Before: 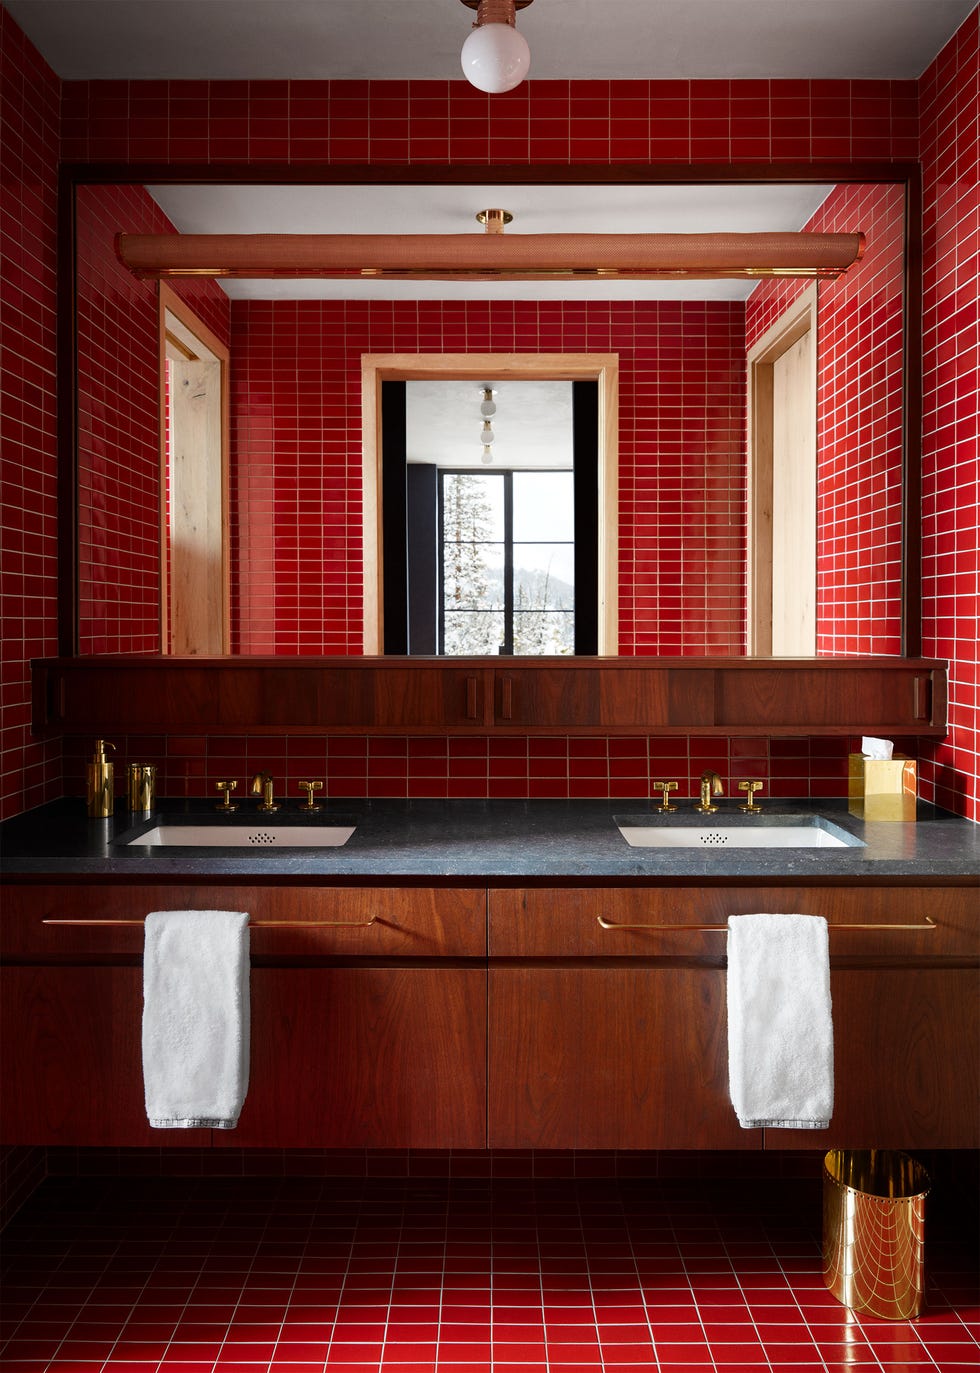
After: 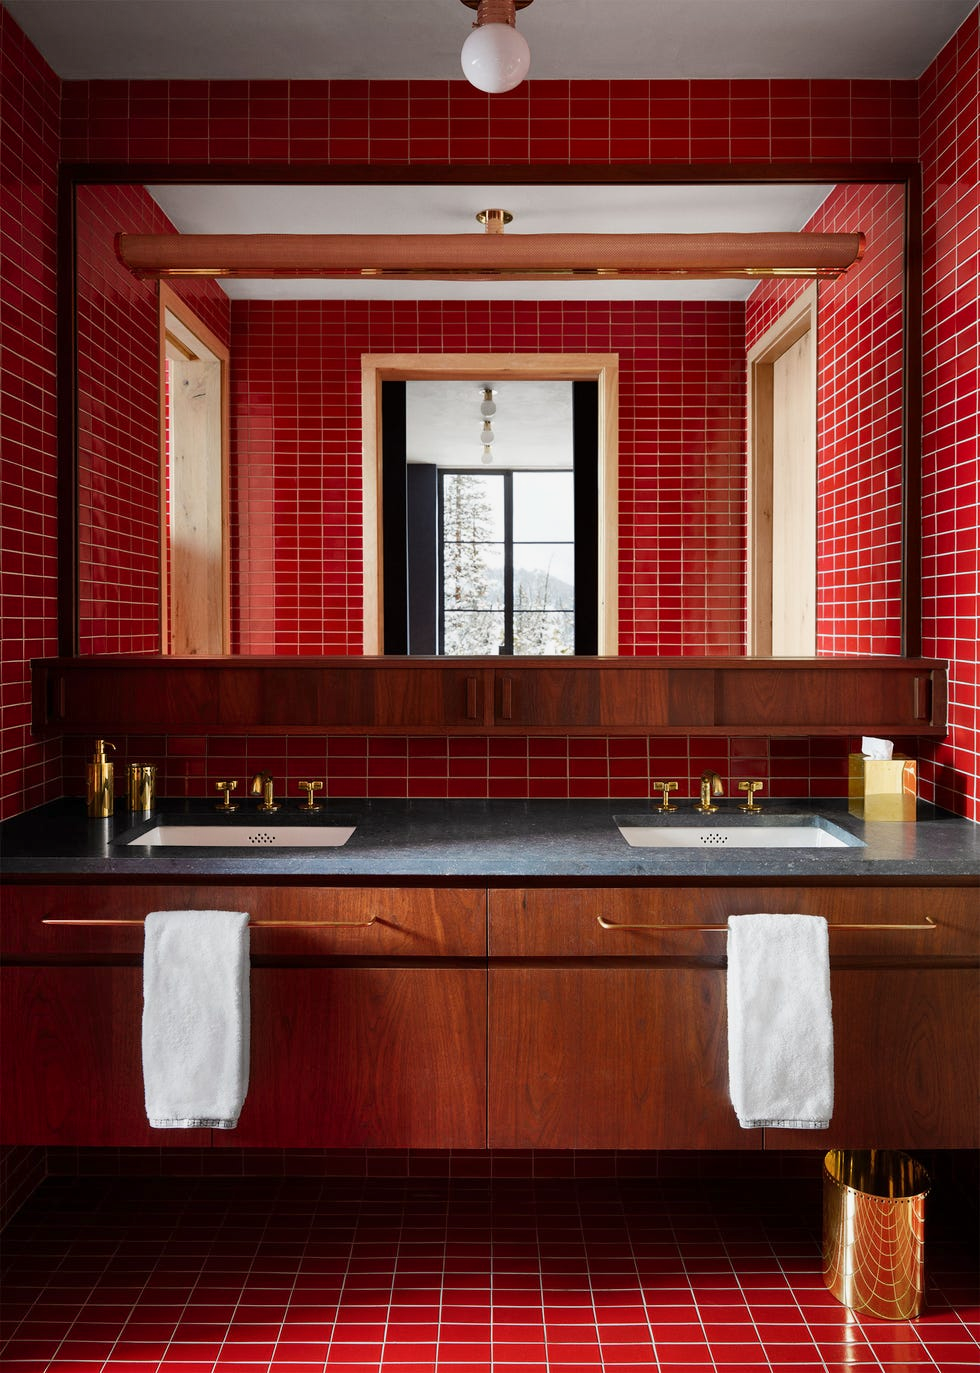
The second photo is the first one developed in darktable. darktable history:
shadows and highlights: white point adjustment -3.65, highlights -63.47, soften with gaussian
